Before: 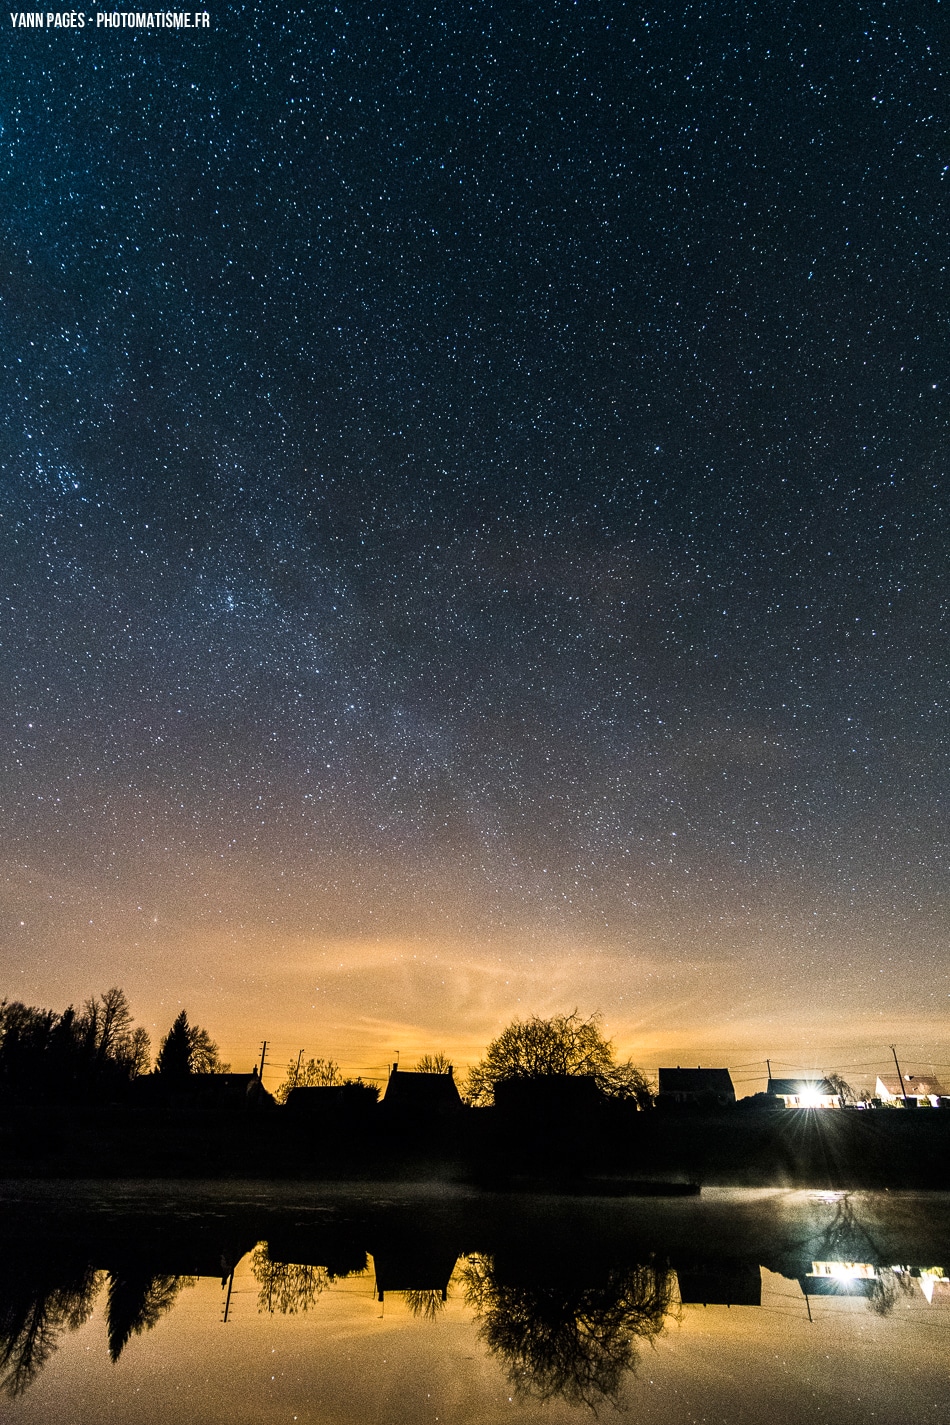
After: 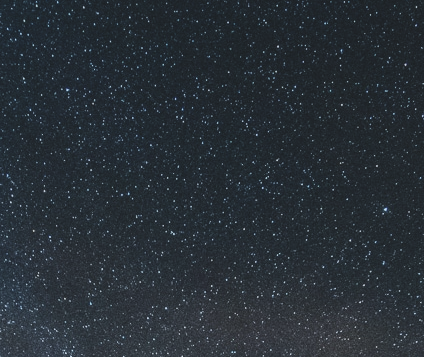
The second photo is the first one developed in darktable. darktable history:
crop: left 28.64%, top 16.832%, right 26.637%, bottom 58.055%
local contrast: detail 130%
exposure: black level correction -0.014, exposure -0.193 EV, compensate highlight preservation false
